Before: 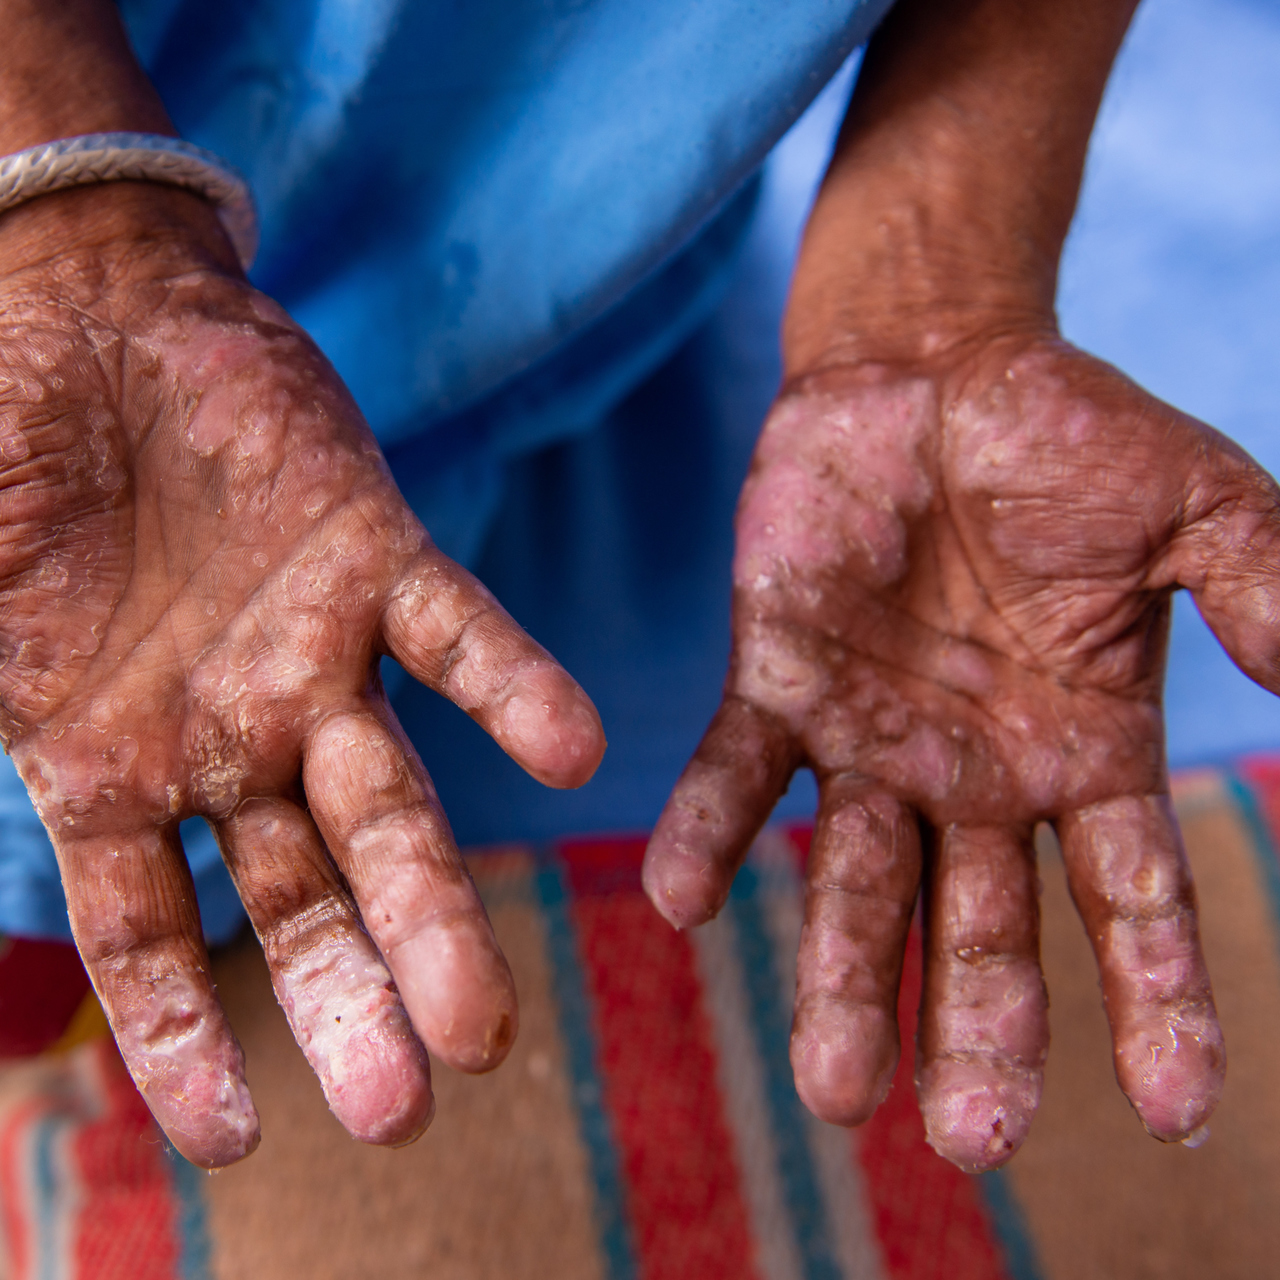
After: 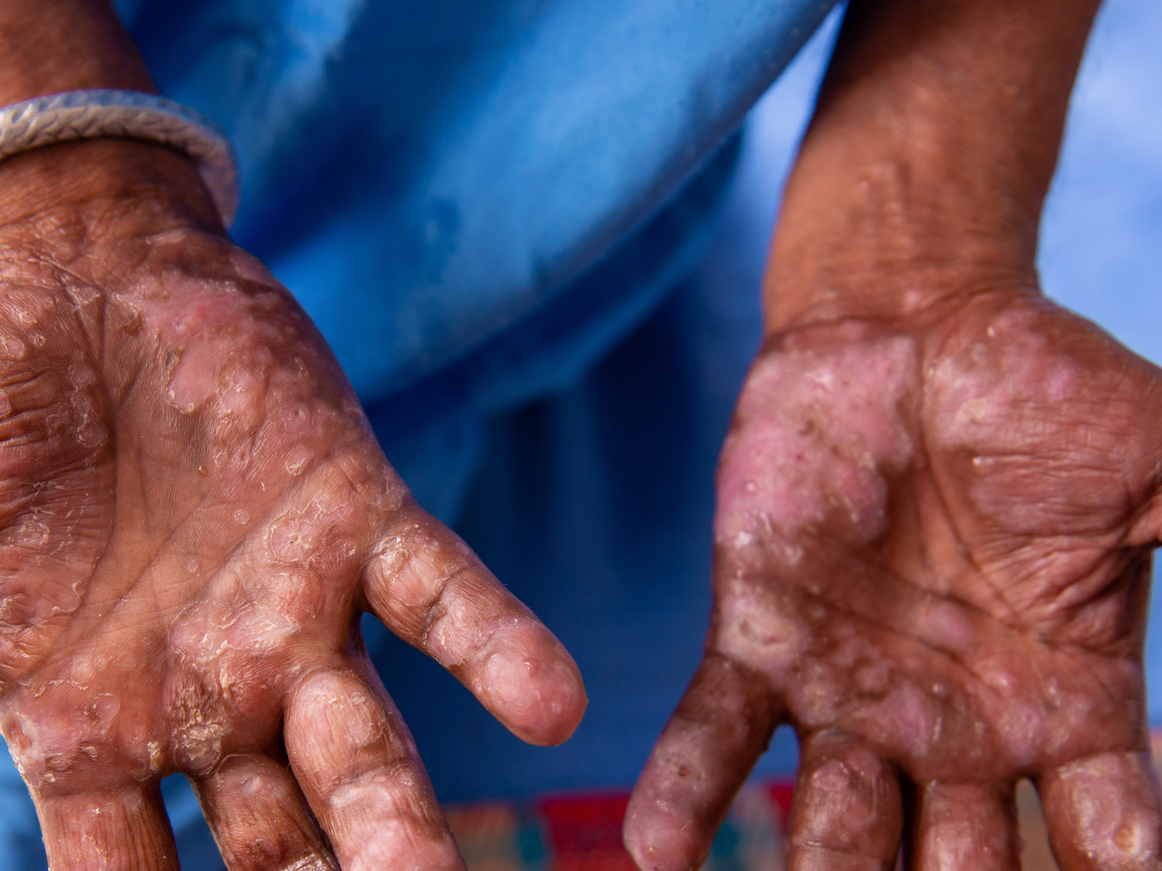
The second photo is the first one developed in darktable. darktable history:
crop: left 1.536%, top 3.436%, right 7.652%, bottom 28.496%
